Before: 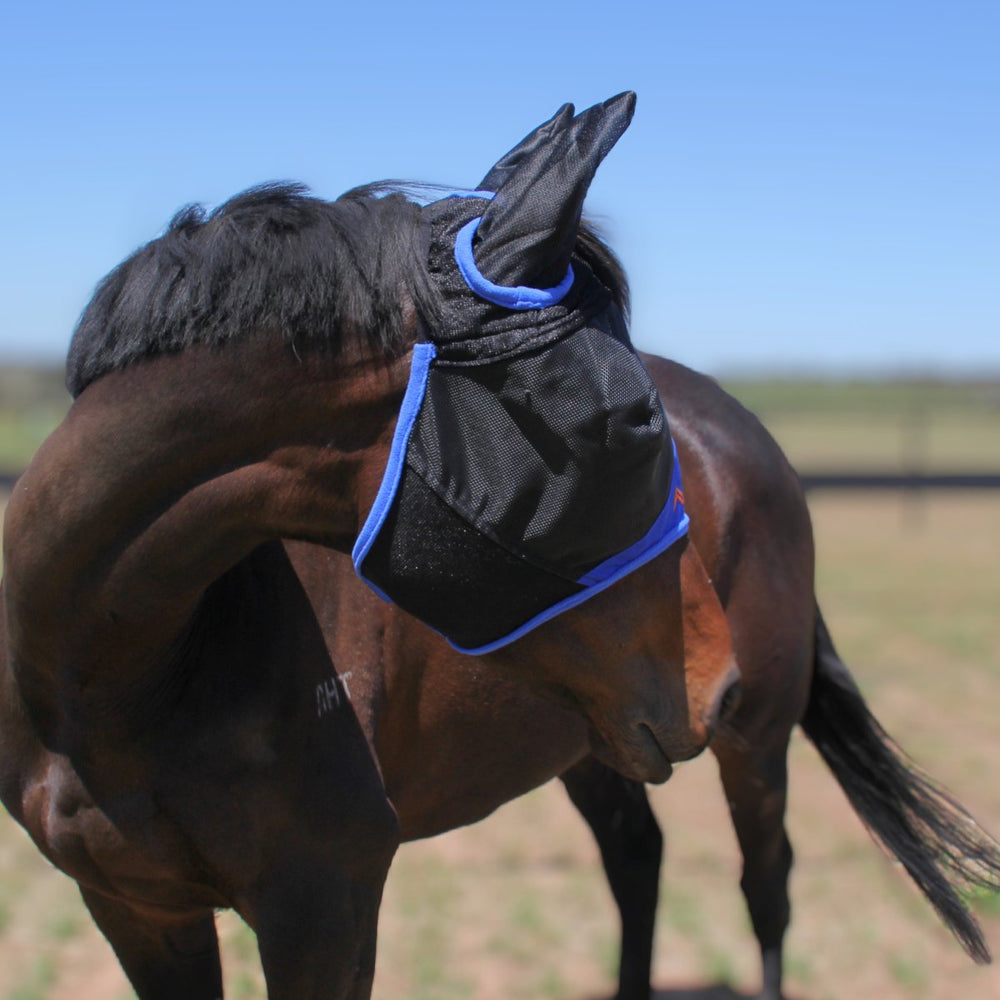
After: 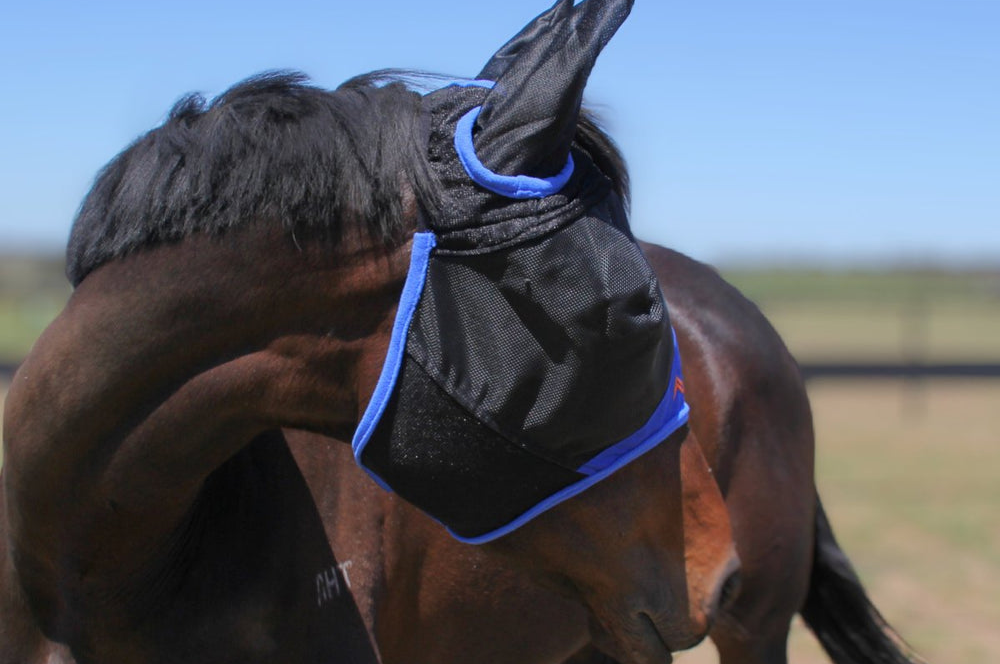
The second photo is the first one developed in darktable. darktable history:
crop: top 11.173%, bottom 22.329%
